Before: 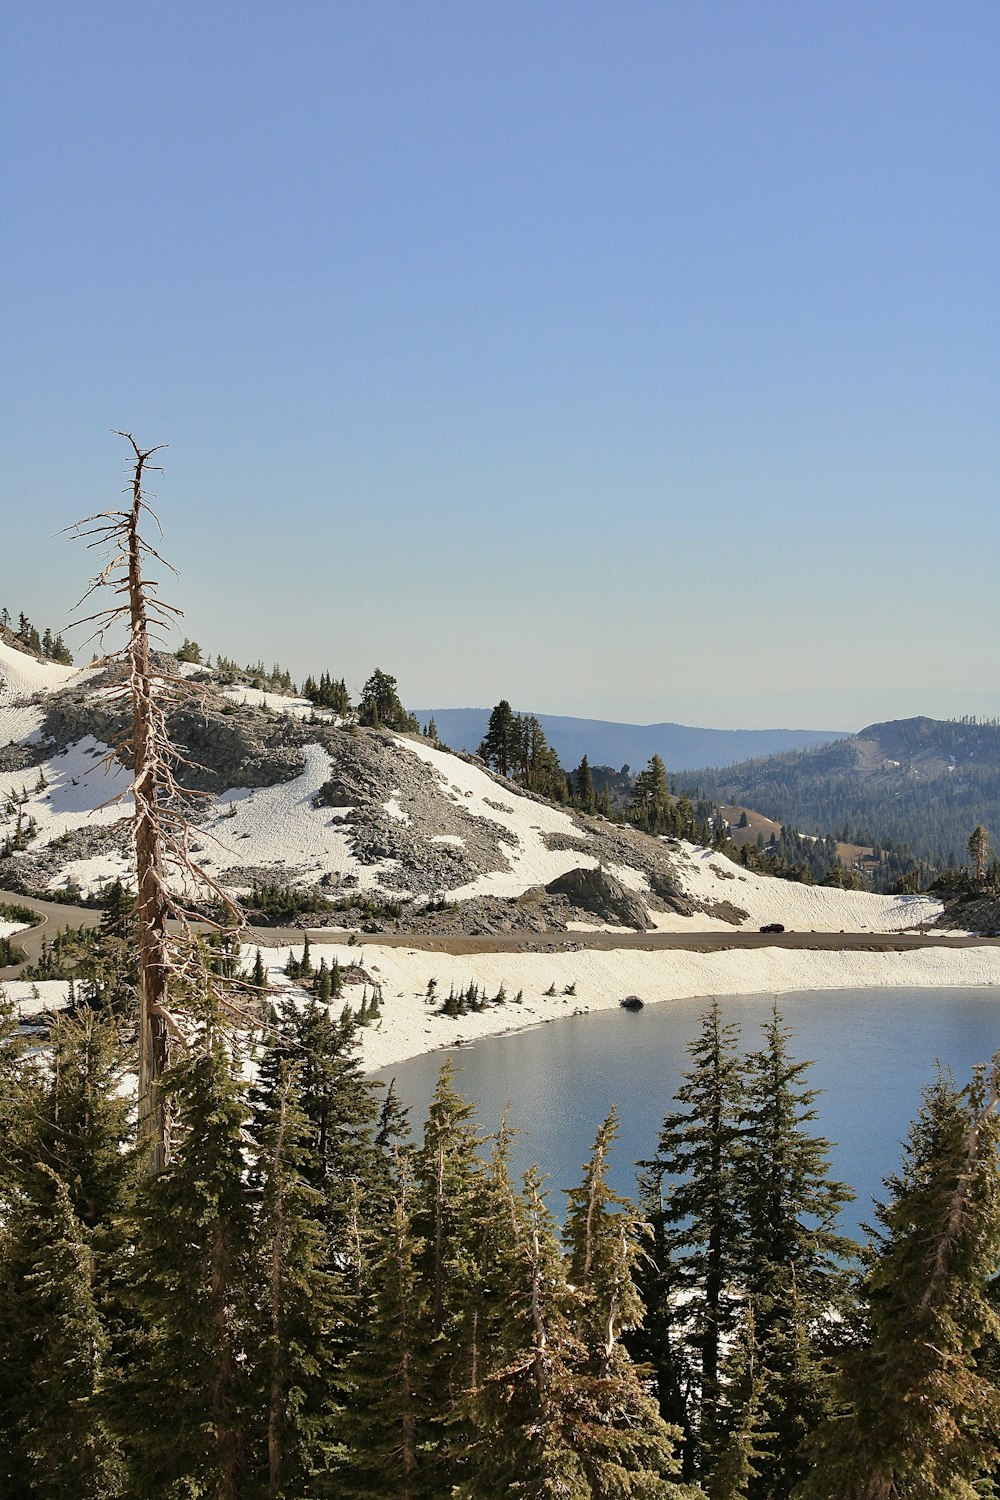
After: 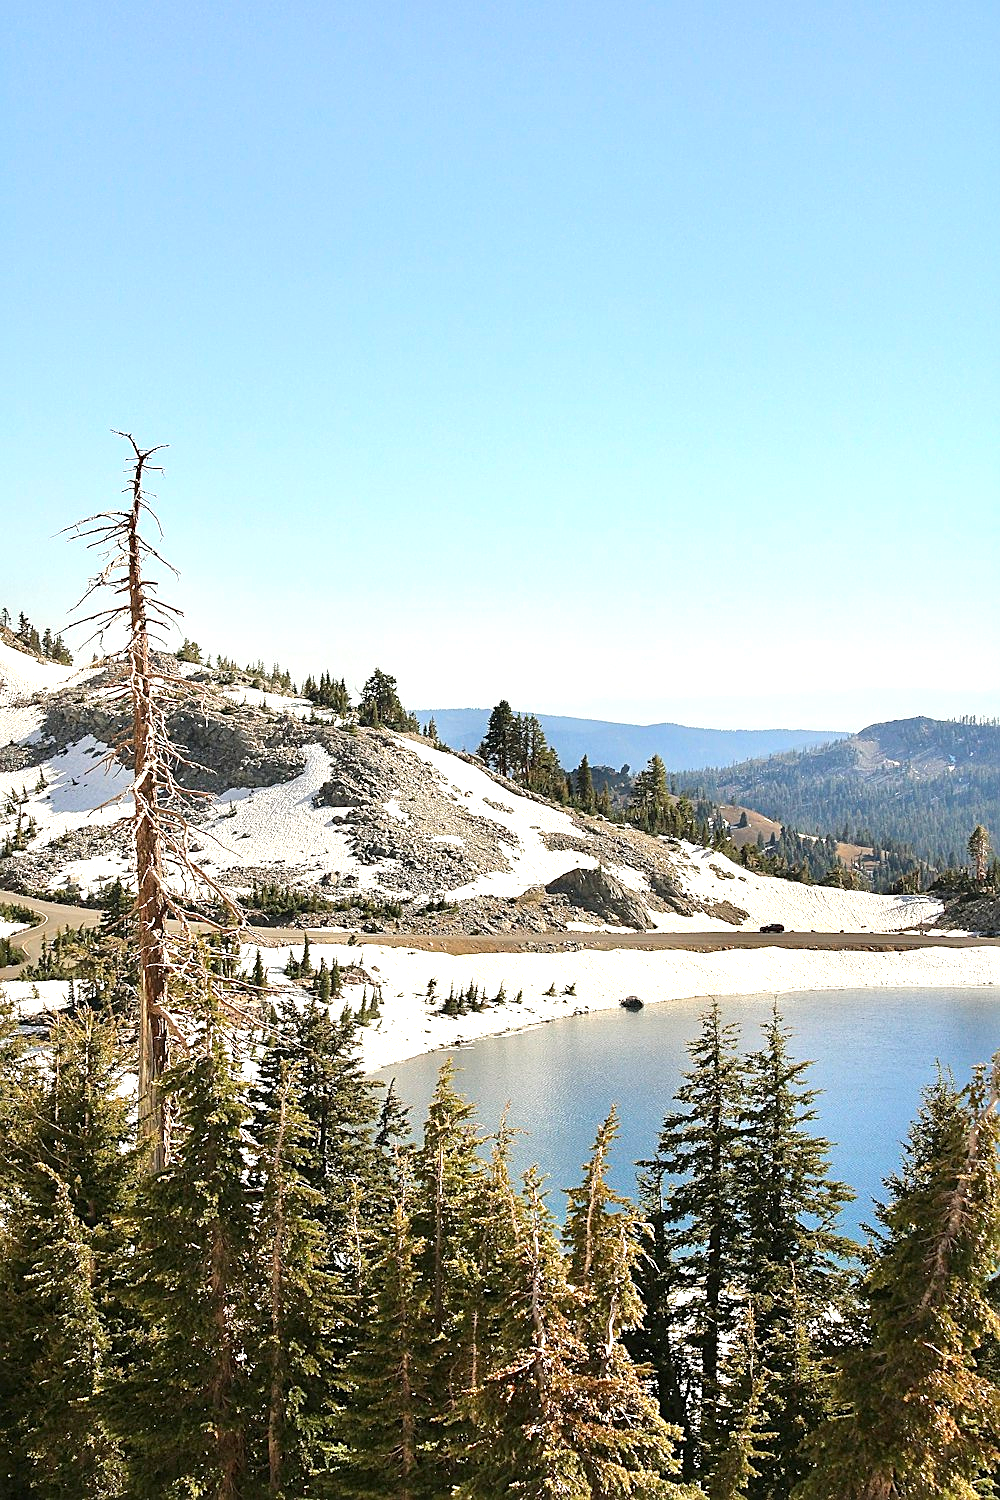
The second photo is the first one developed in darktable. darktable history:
exposure: exposure 1 EV, compensate exposure bias true, compensate highlight preservation false
sharpen: on, module defaults
